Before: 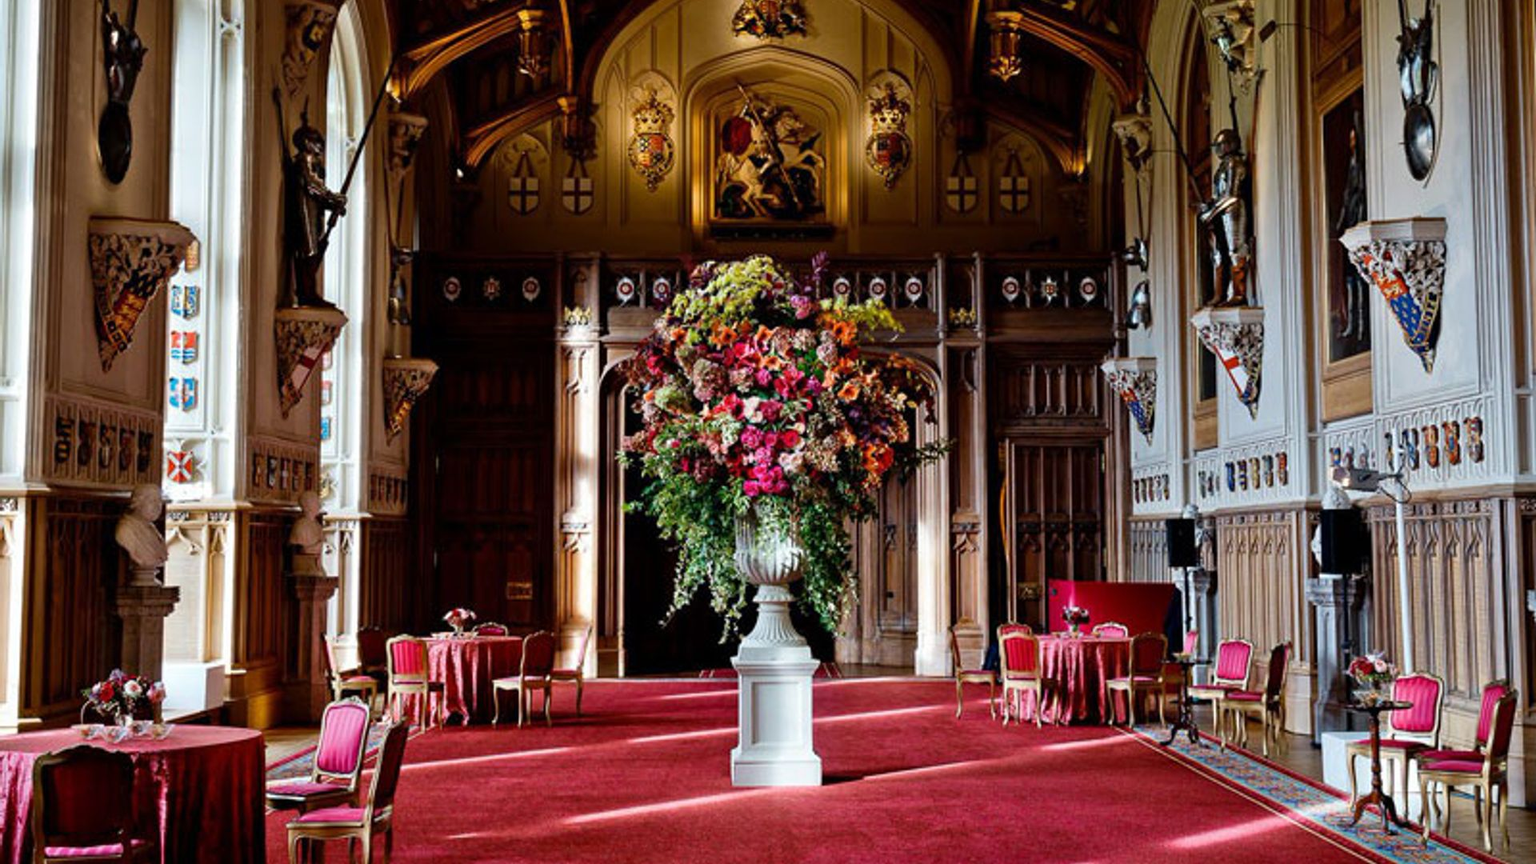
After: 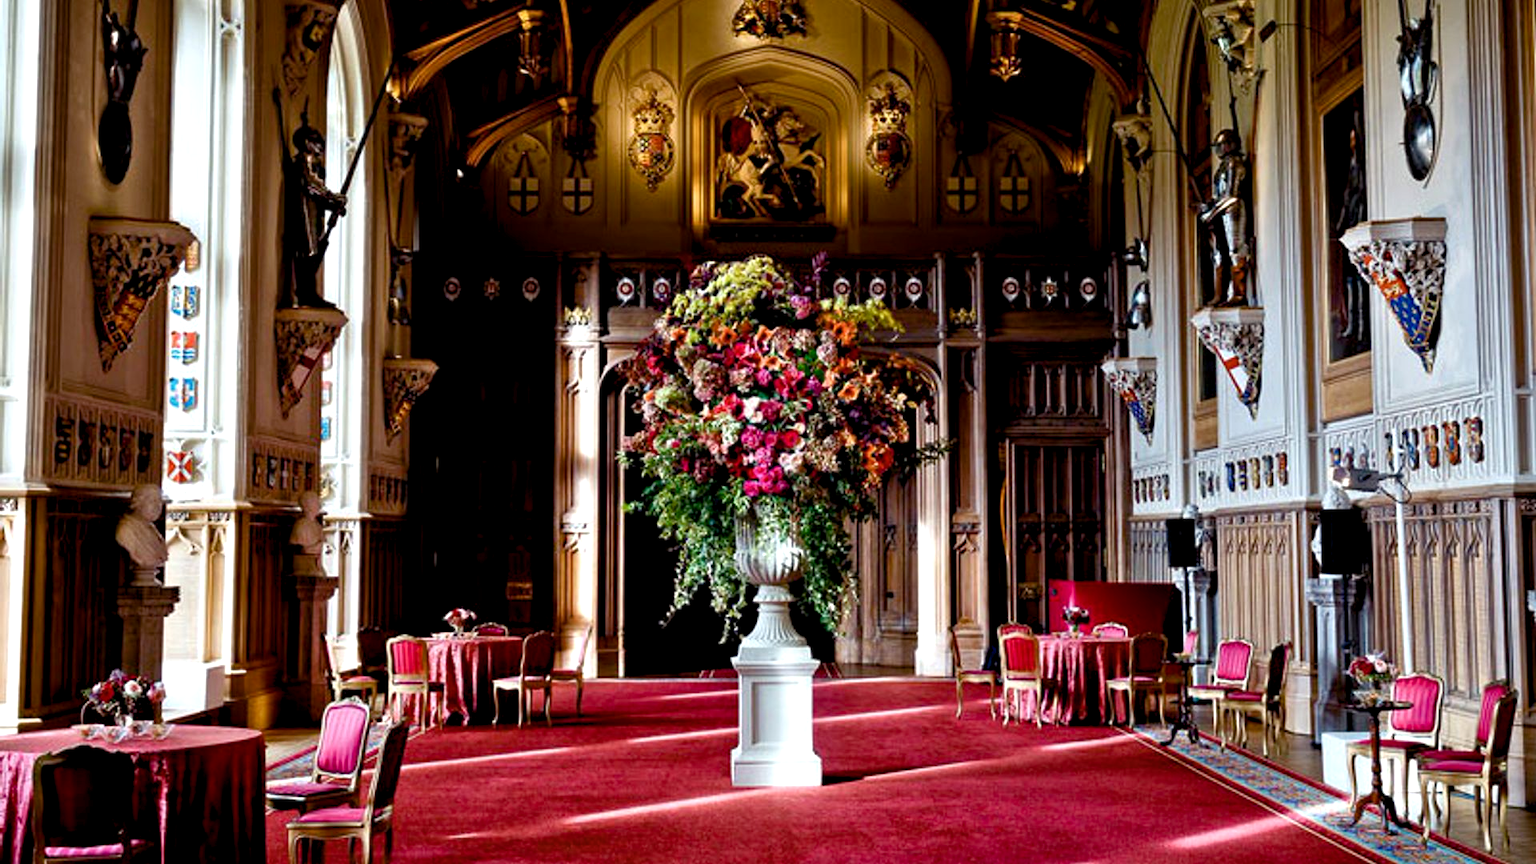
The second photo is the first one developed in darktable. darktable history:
color balance rgb: shadows lift › chroma 3.08%, shadows lift › hue 281.61°, global offset › luminance -0.489%, perceptual saturation grading › global saturation 0.686%, perceptual saturation grading › highlights -19.776%, perceptual saturation grading › shadows 20.156%, perceptual brilliance grading › highlights 11.258%, global vibrance 20%
contrast brightness saturation: saturation -0.054
